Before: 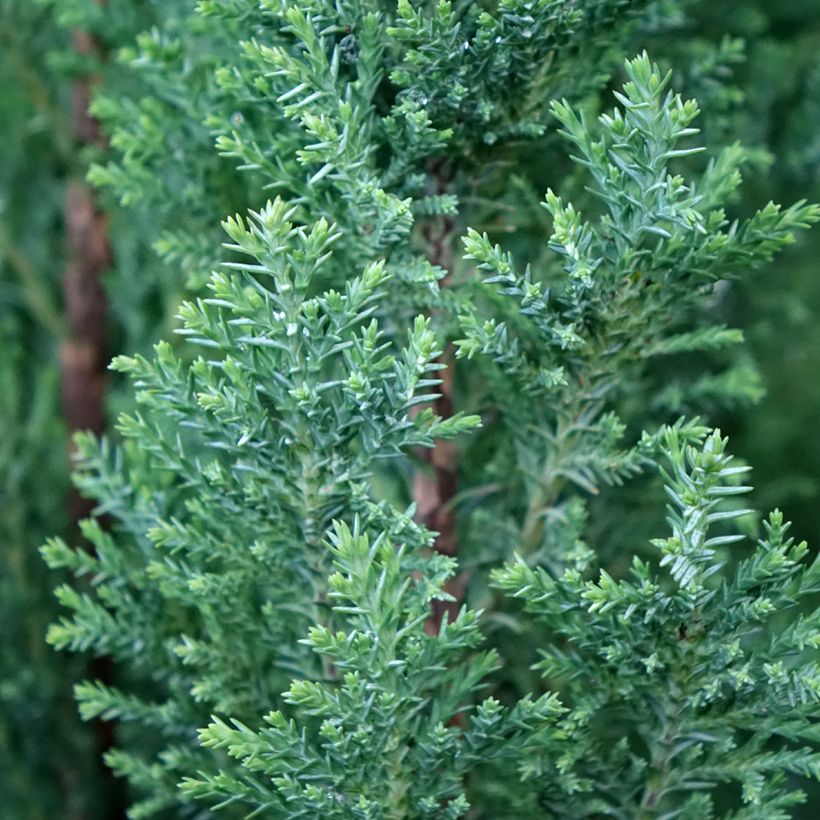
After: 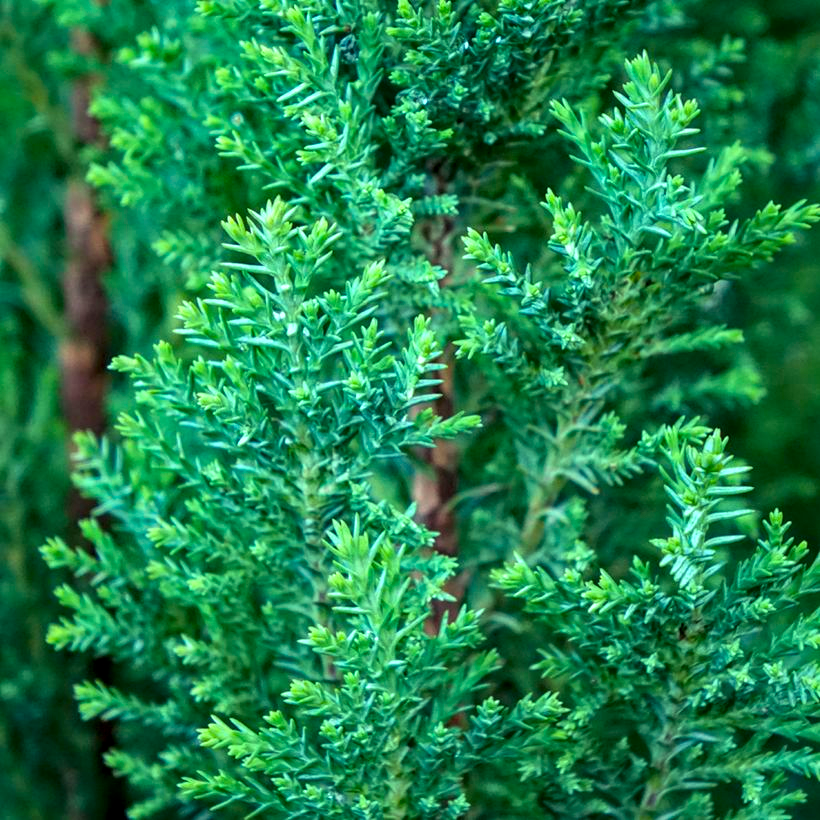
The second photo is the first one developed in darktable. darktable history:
color balance rgb: highlights gain › luminance 15.268%, highlights gain › chroma 7.033%, highlights gain › hue 123.6°, perceptual saturation grading › global saturation 0.25%, global vibrance 59.635%
local contrast: detail 130%
